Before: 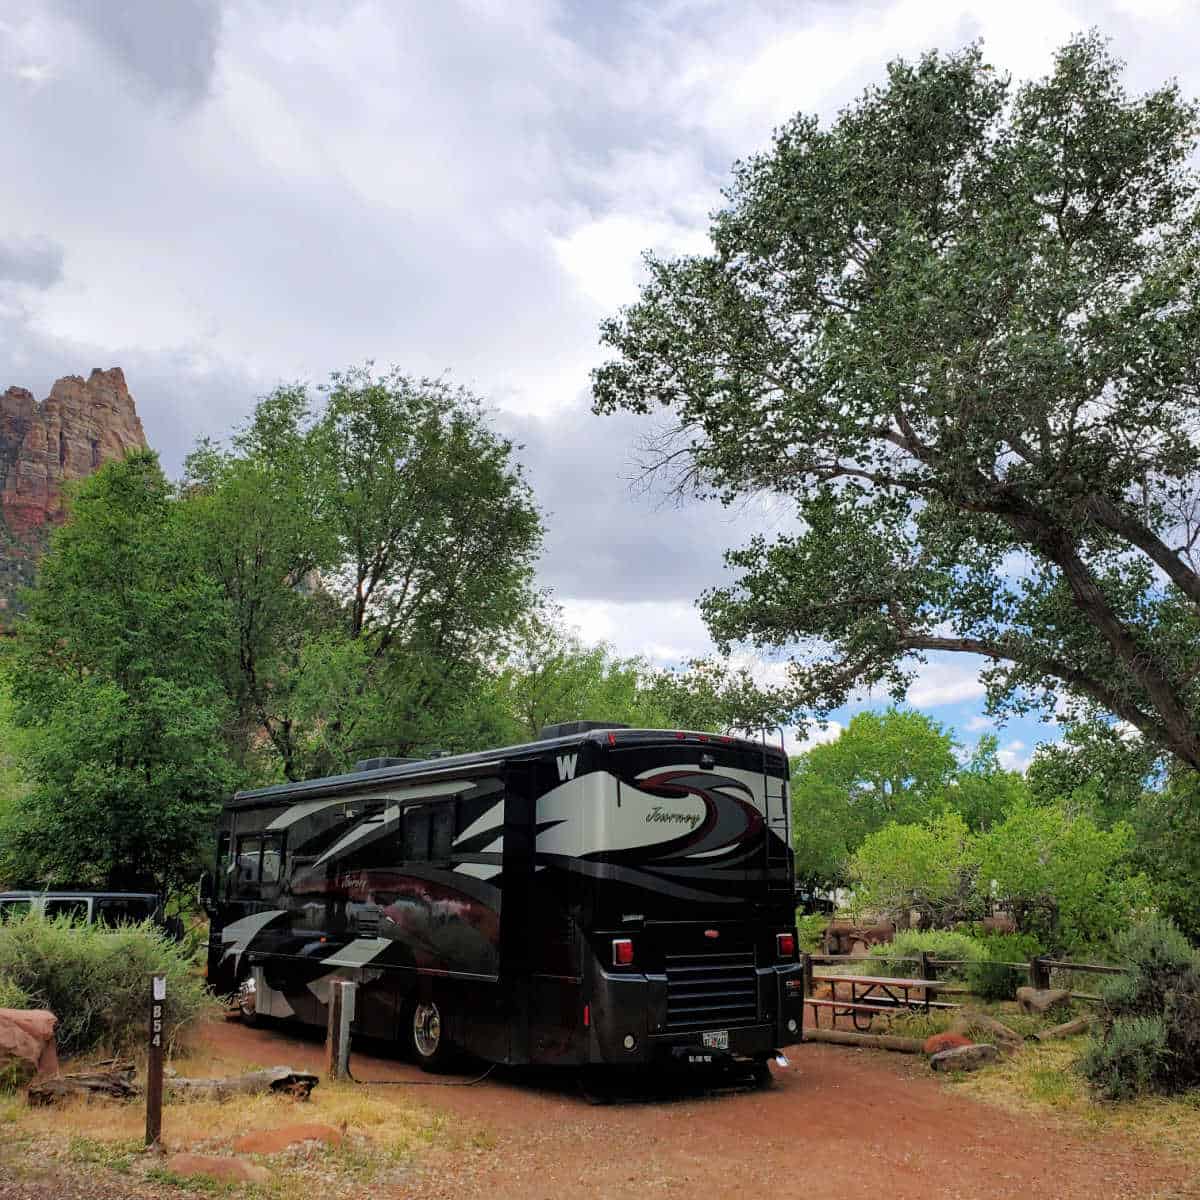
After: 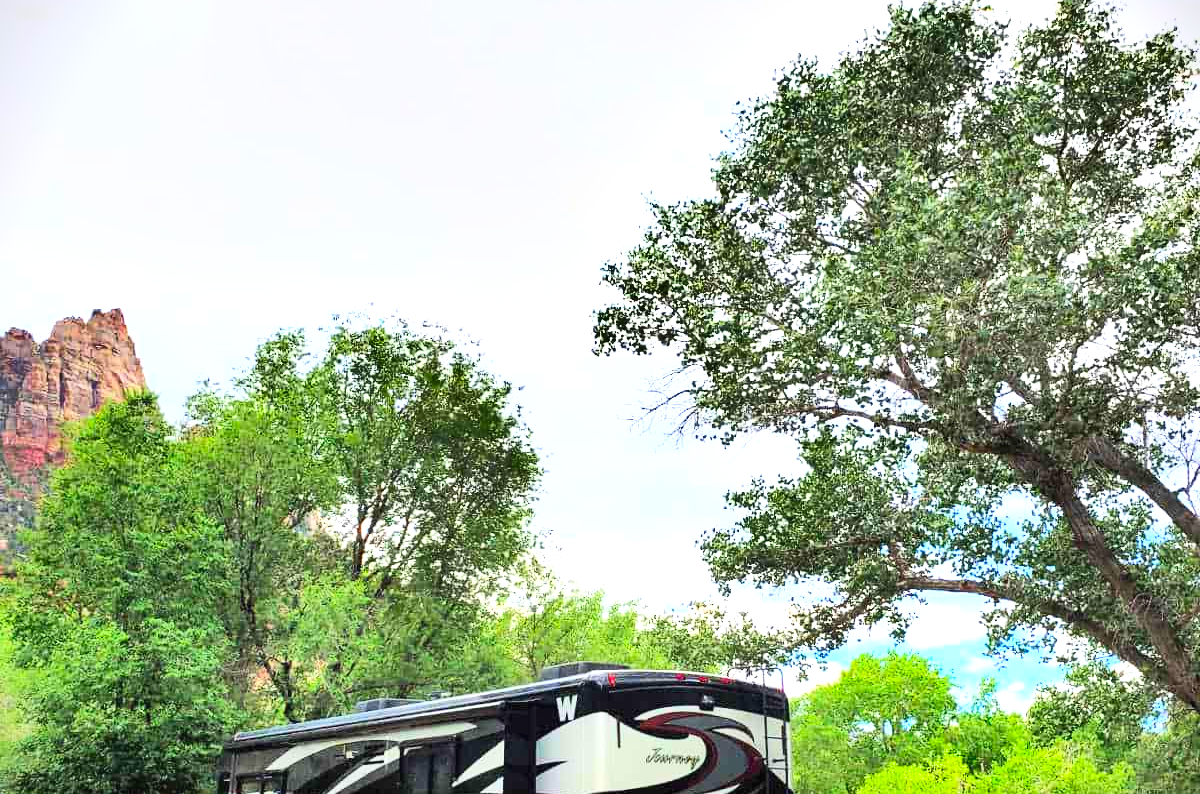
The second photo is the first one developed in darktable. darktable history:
crop and rotate: top 4.956%, bottom 28.817%
exposure: black level correction 0, exposure 1.199 EV, compensate exposure bias true, compensate highlight preservation false
shadows and highlights: low approximation 0.01, soften with gaussian
vignetting: fall-off start 100.83%
contrast brightness saturation: contrast 0.24, brightness 0.249, saturation 0.384
